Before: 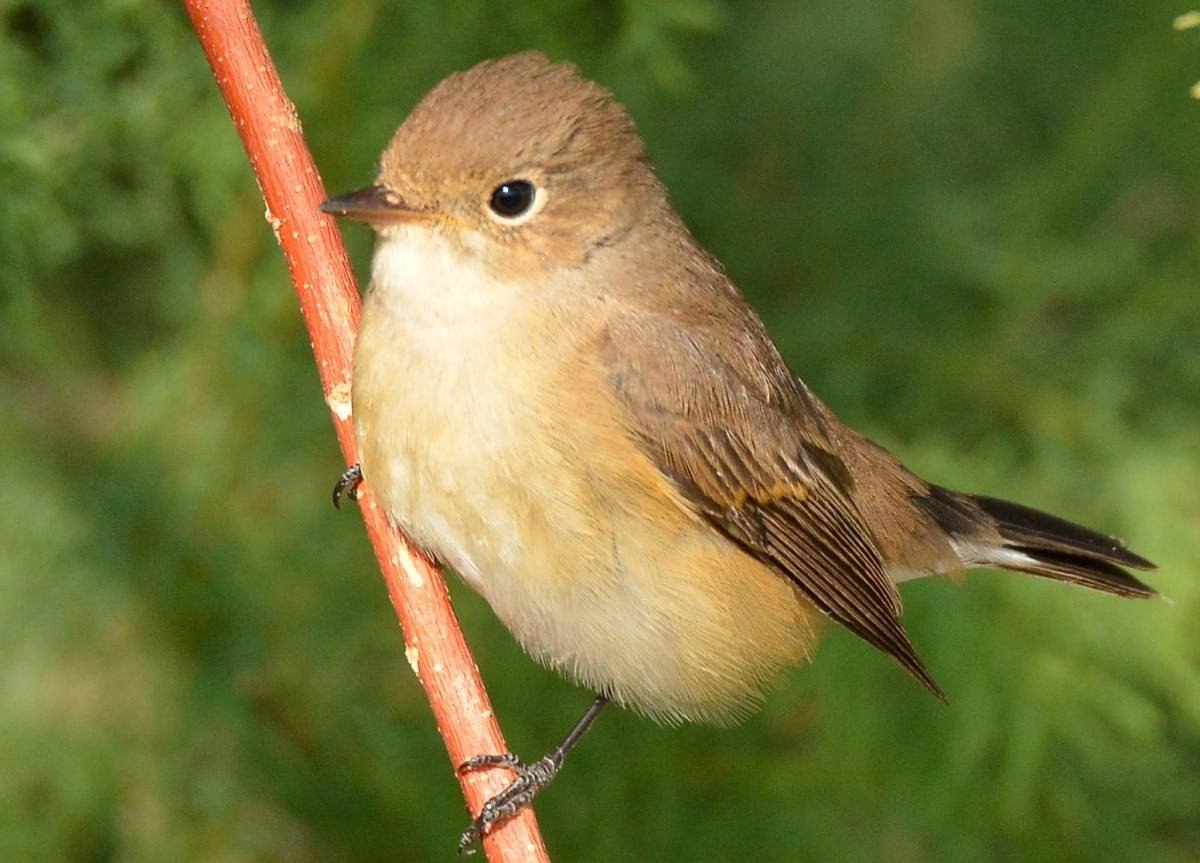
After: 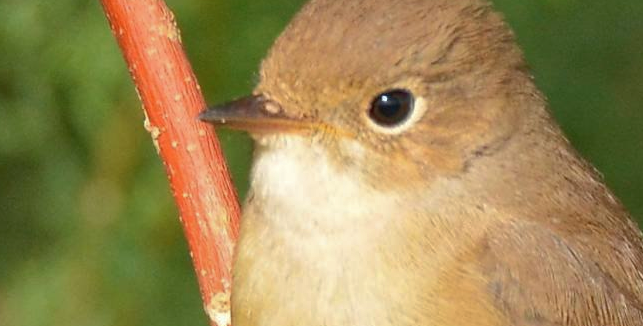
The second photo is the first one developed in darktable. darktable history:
crop: left 10.121%, top 10.631%, right 36.218%, bottom 51.526%
shadows and highlights: on, module defaults
